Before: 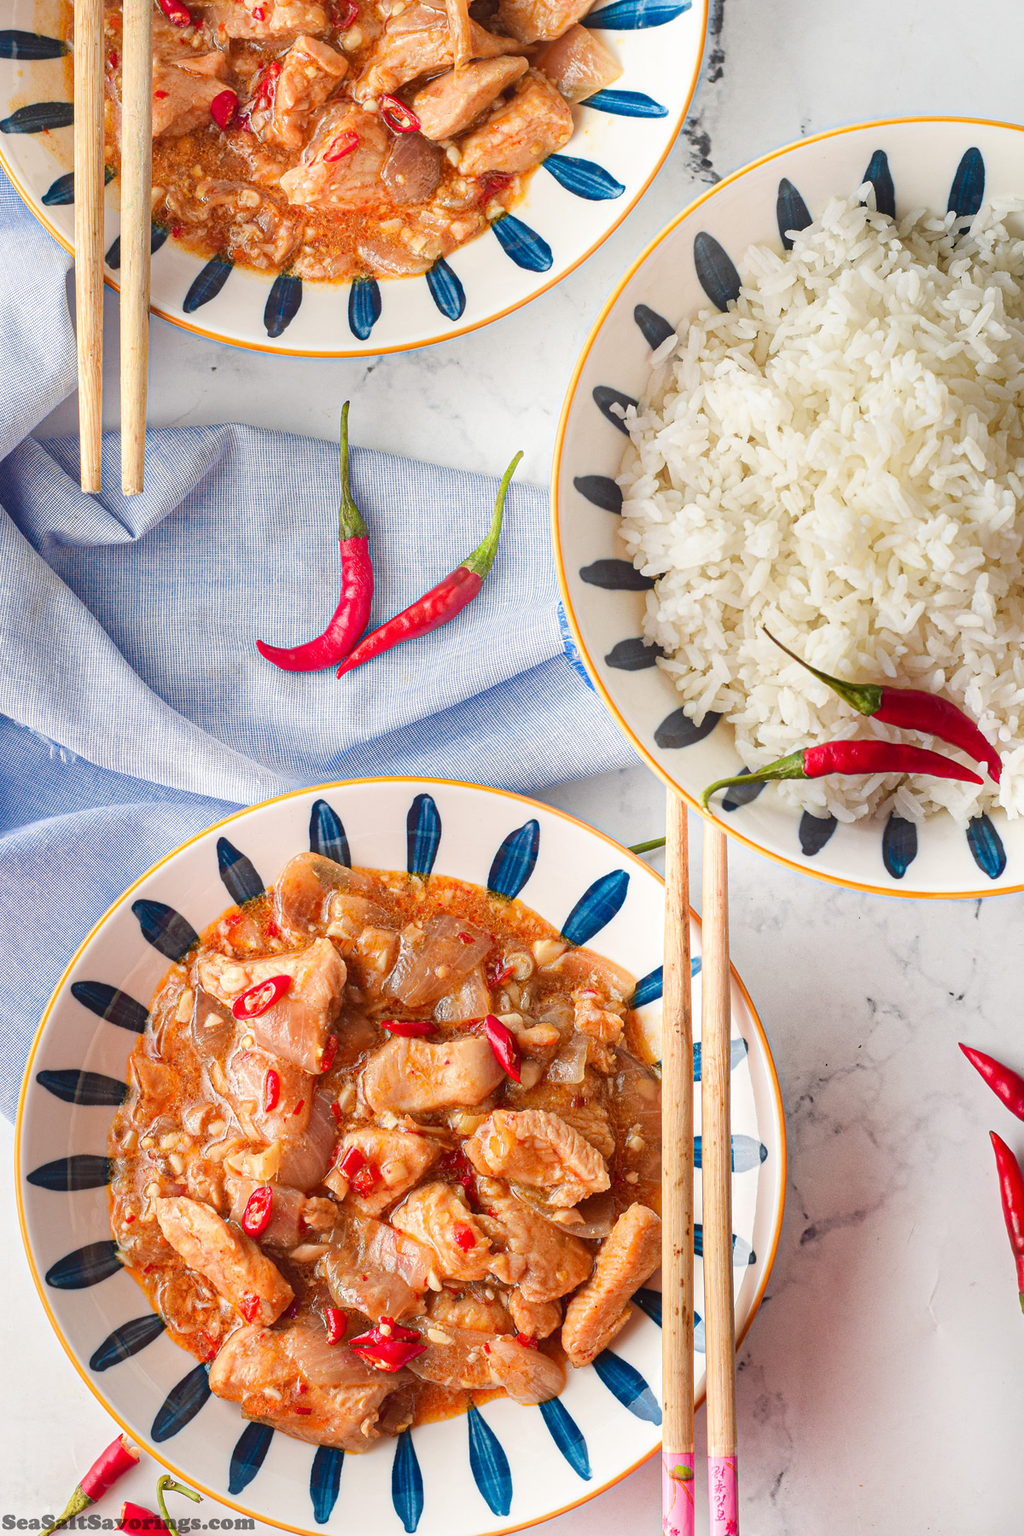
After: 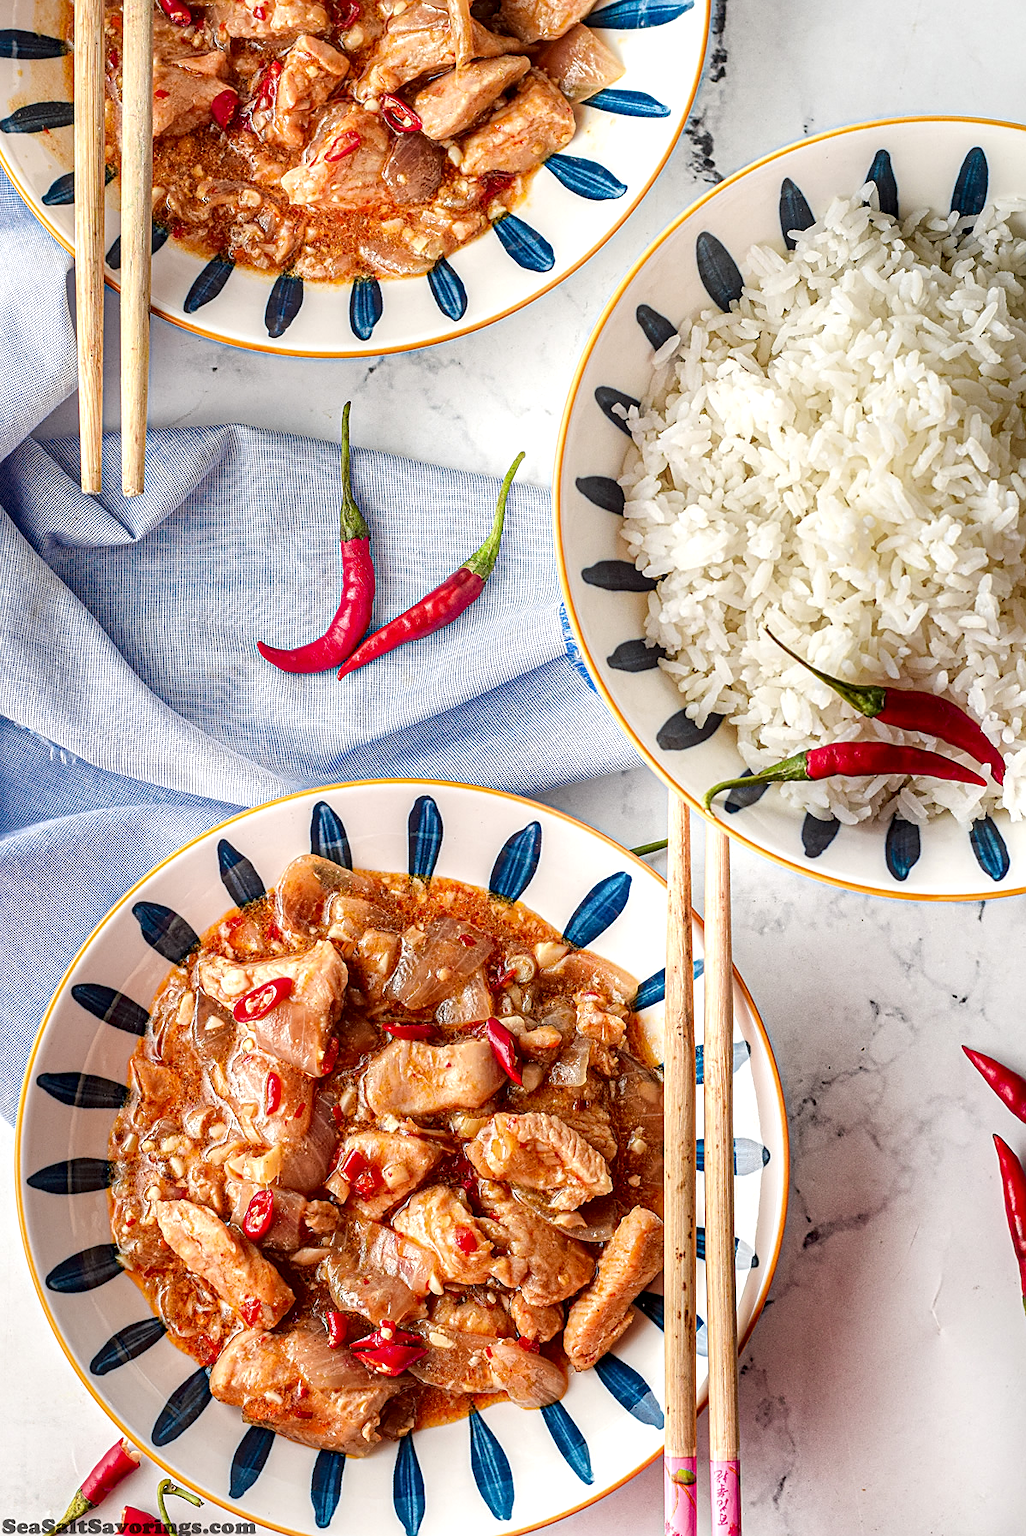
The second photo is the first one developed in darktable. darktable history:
sharpen: on, module defaults
local contrast: highlights 60%, shadows 60%, detail 160%
color correction: highlights b* 0.067
crop: top 0.107%, bottom 0.184%
